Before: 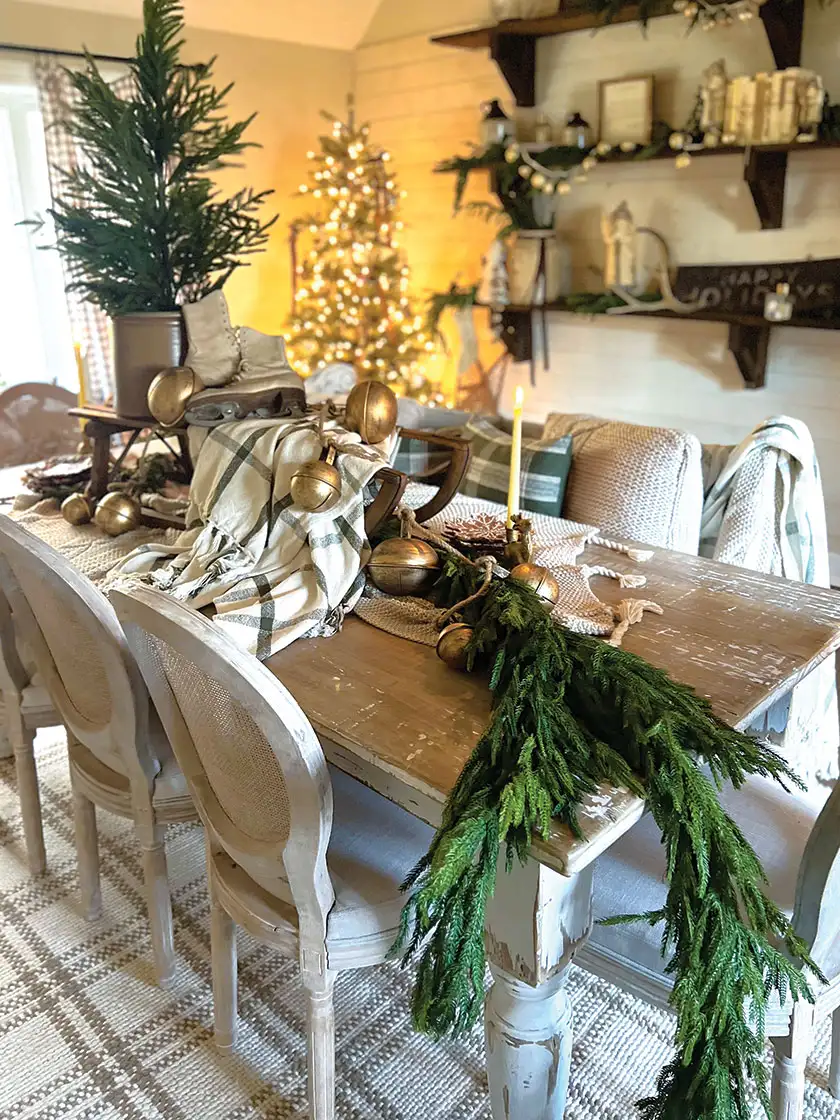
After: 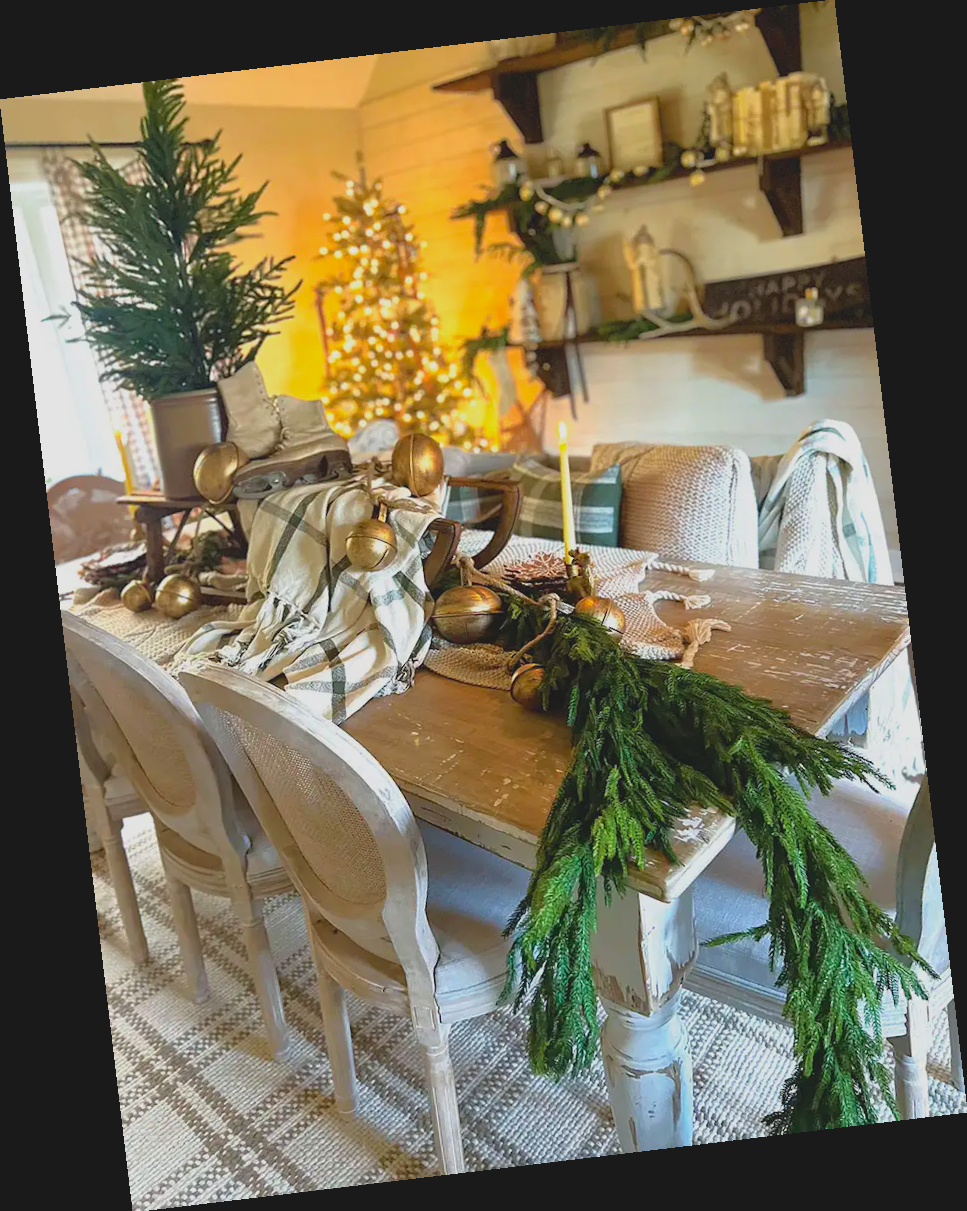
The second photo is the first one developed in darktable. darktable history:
rotate and perspective: rotation -6.83°, automatic cropping off
contrast brightness saturation: contrast -0.19, saturation 0.19
